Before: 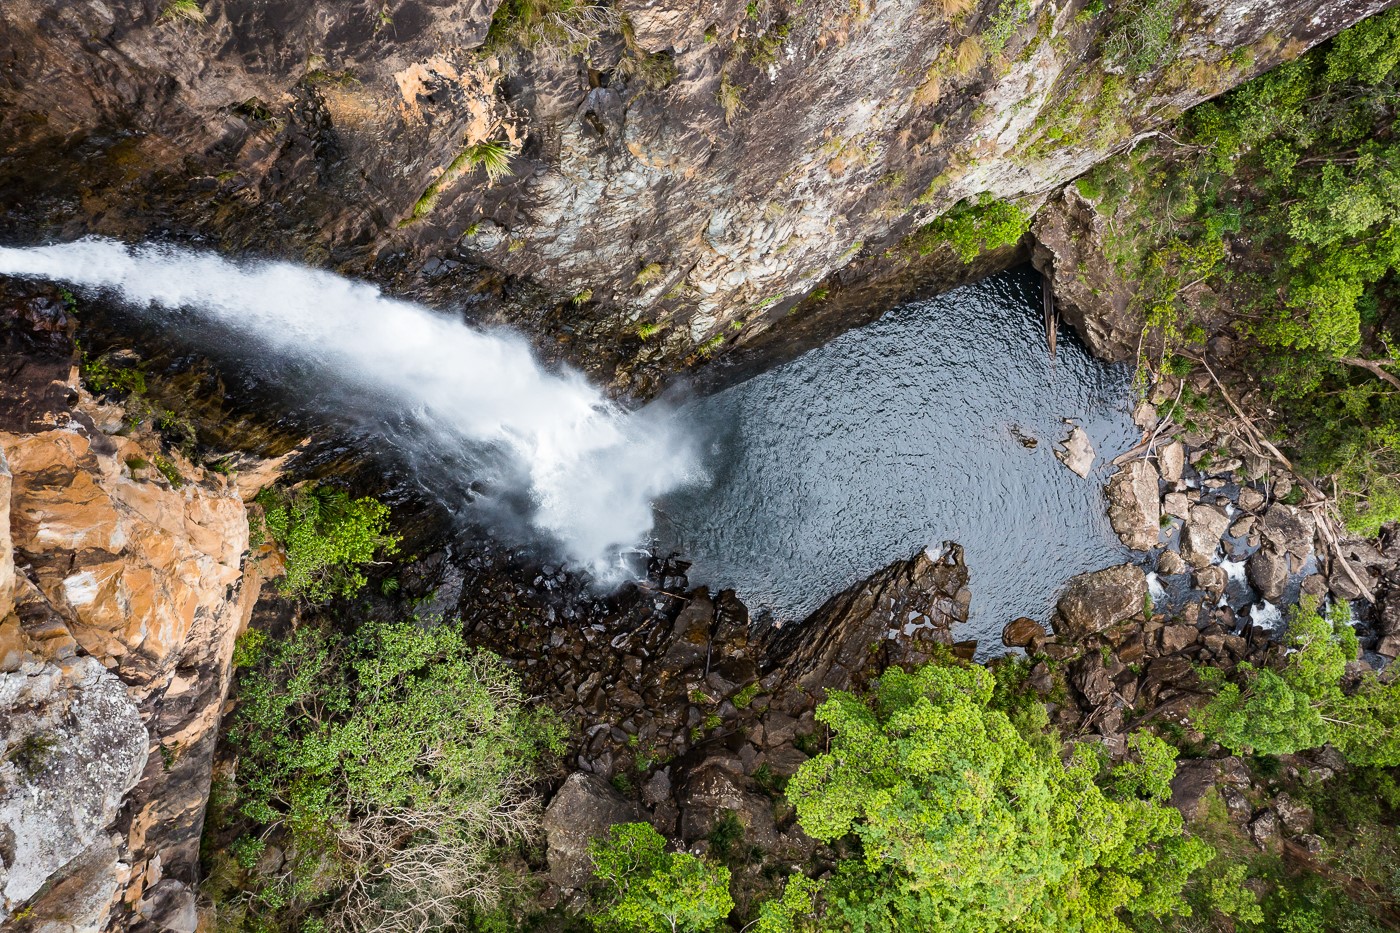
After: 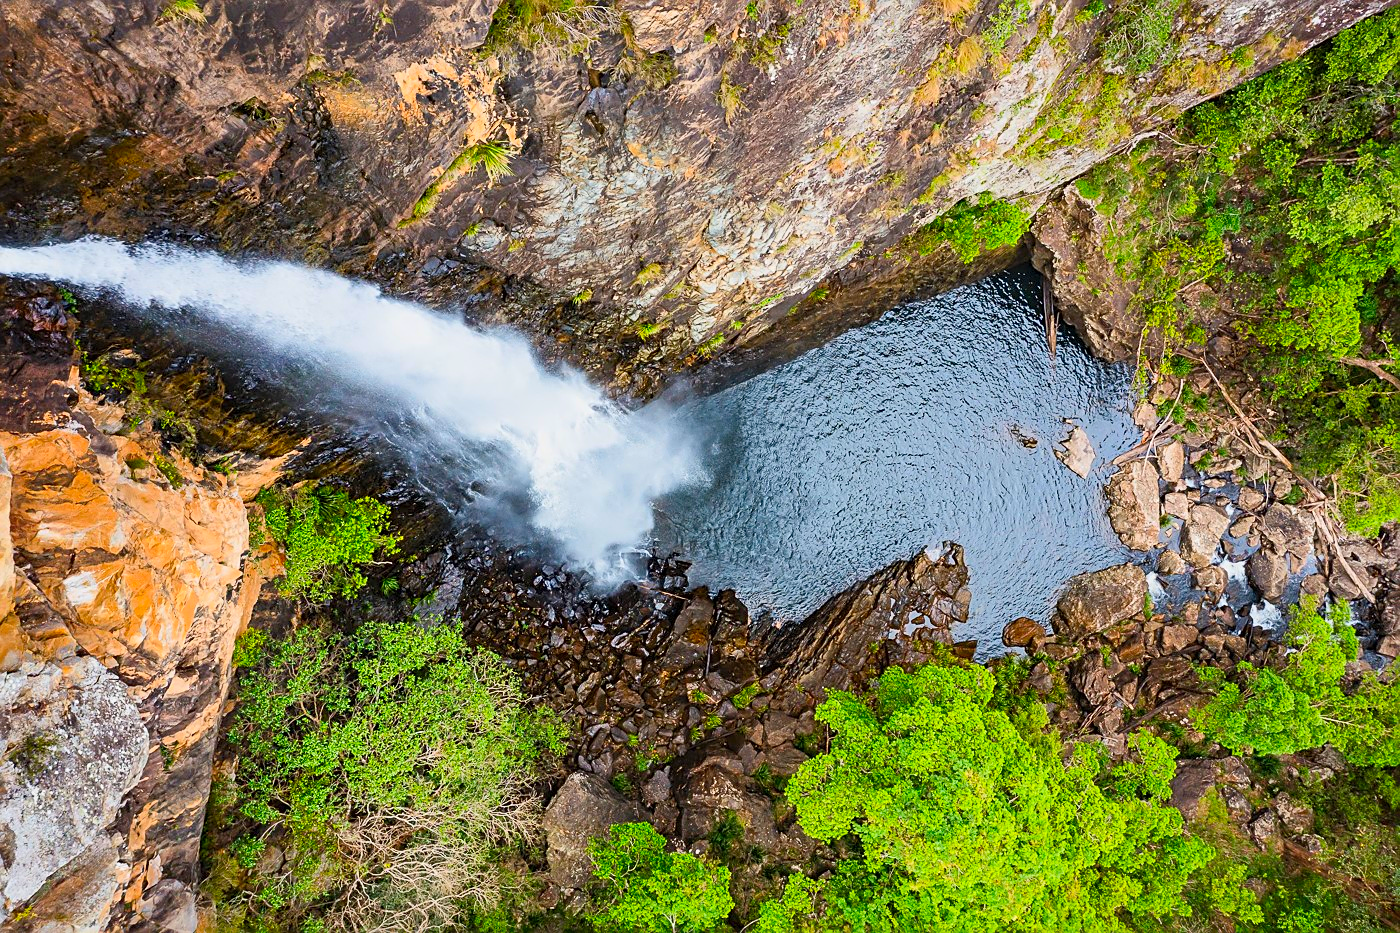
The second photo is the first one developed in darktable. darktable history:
tone equalizer: -8 EV 0.25 EV, -7 EV 0.417 EV, -6 EV 0.417 EV, -5 EV 0.25 EV, -3 EV -0.25 EV, -2 EV -0.417 EV, -1 EV -0.417 EV, +0 EV -0.25 EV, edges refinement/feathering 500, mask exposure compensation -1.57 EV, preserve details guided filter
sharpen: on, module defaults
contrast brightness saturation: contrast 0.2, brightness 0.2, saturation 0.8
